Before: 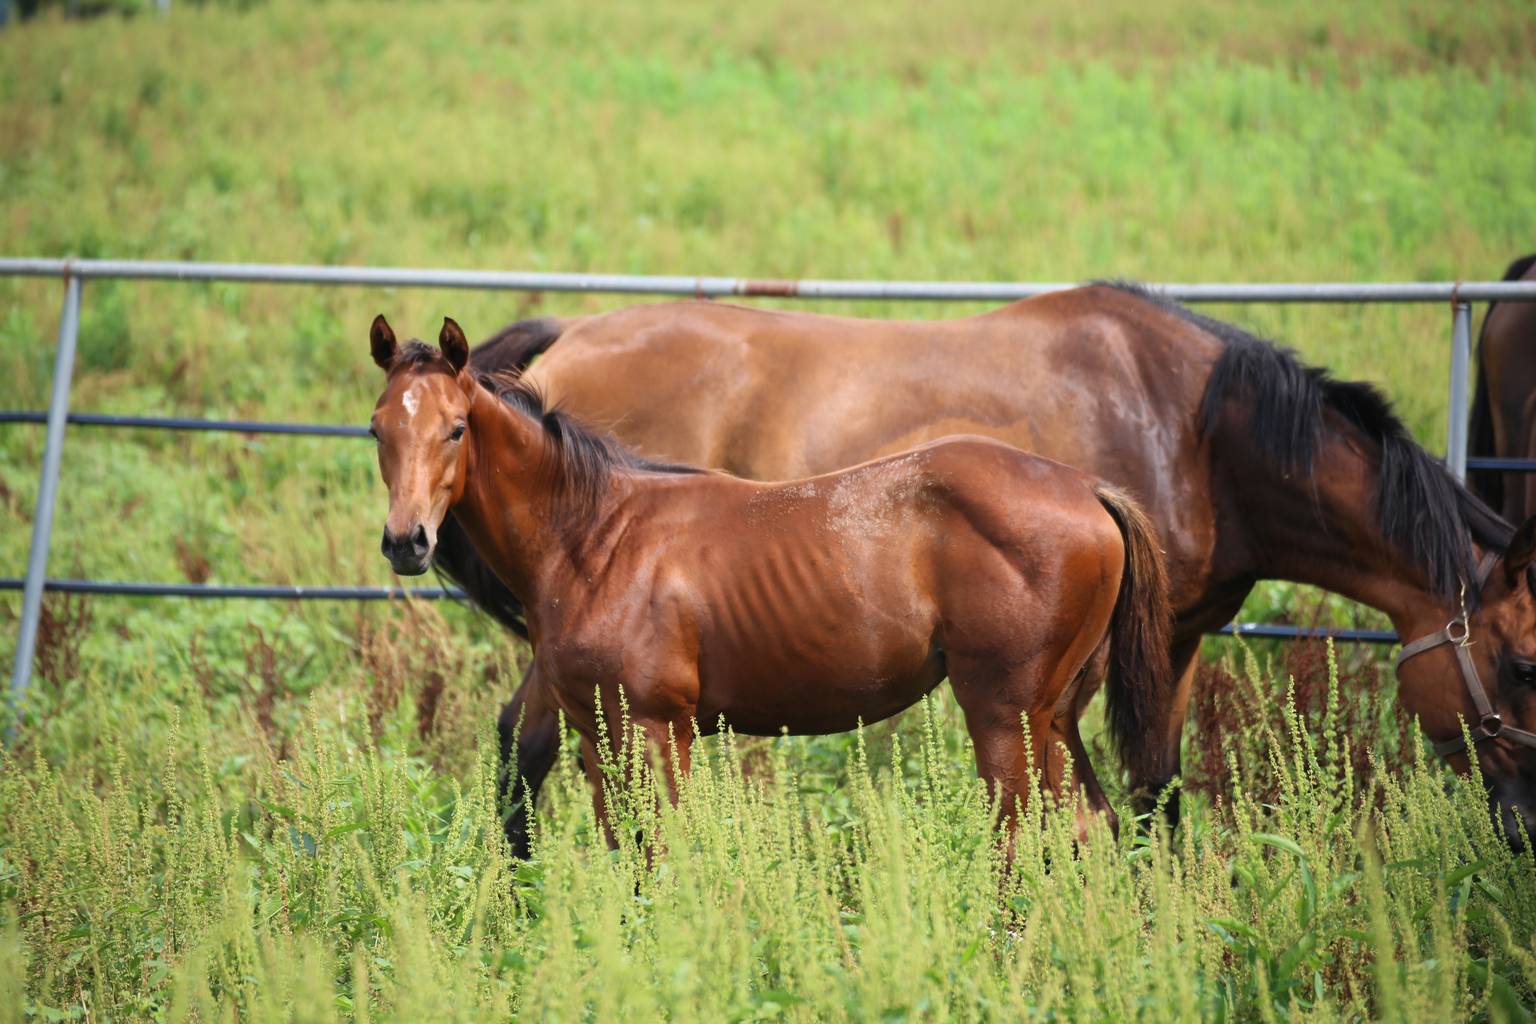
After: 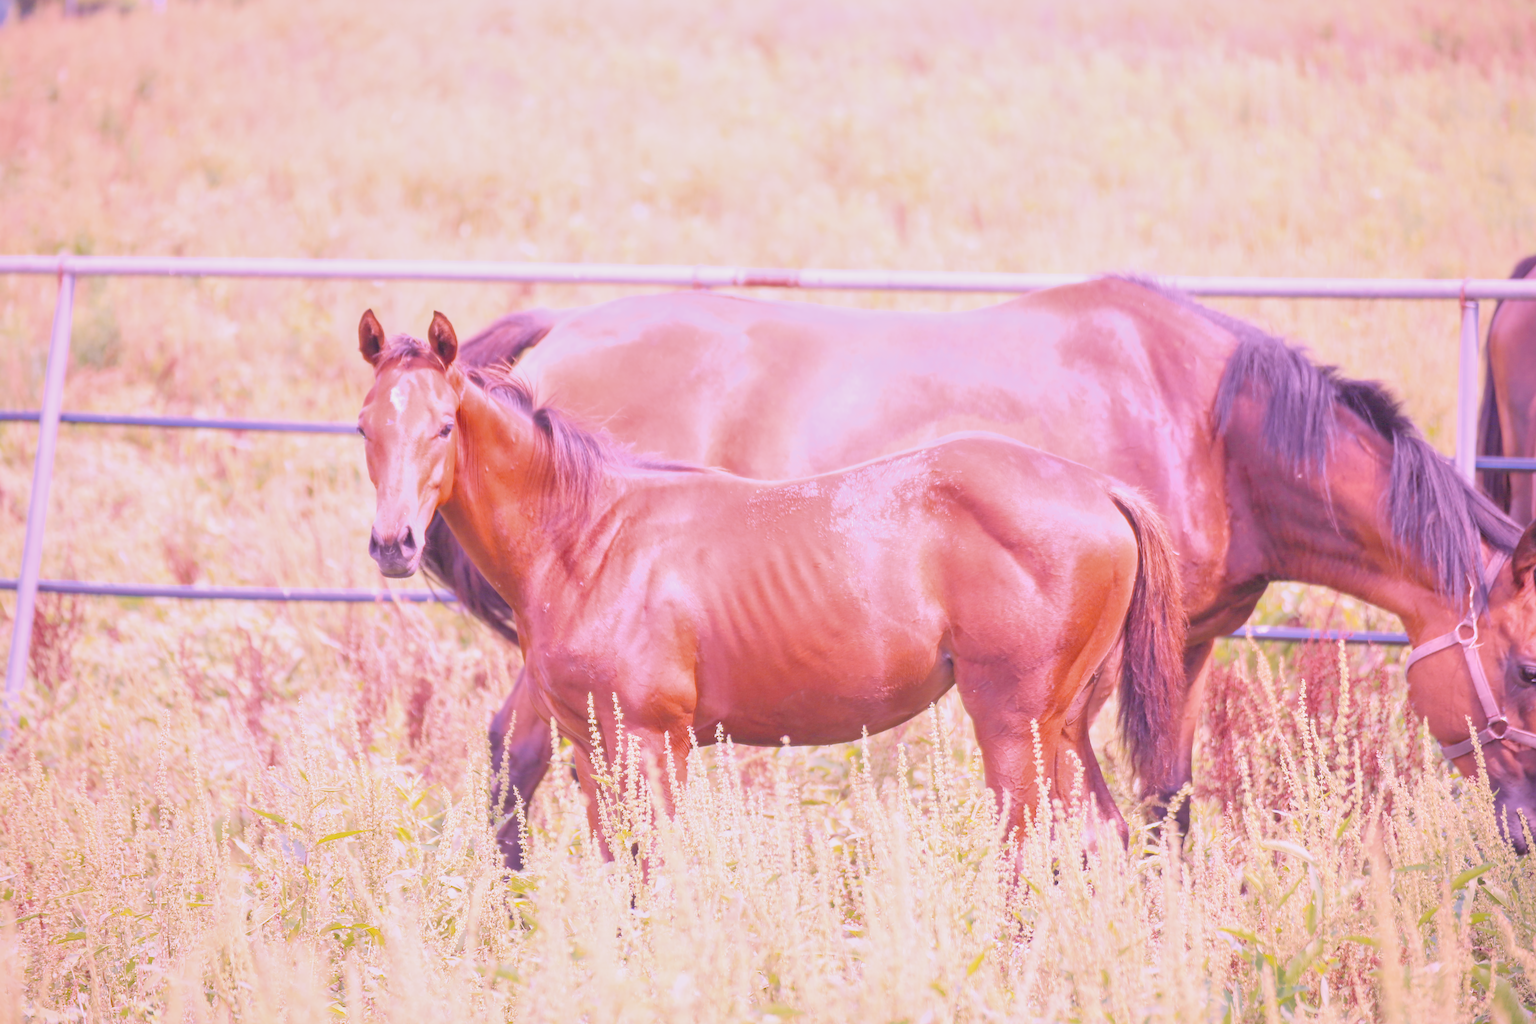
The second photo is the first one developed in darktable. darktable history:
filmic rgb "scene-referred default": black relative exposure -7.65 EV, white relative exposure 4.56 EV, hardness 3.61
raw chromatic aberrations: on, module defaults
color balance rgb: perceptual saturation grading › global saturation 25%, global vibrance 20%
highlight reconstruction: method reconstruct color, iterations 1, diameter of reconstruction 64 px
hot pixels: on, module defaults
lens correction: scale 1.01, crop 1, focal 85, aperture 2.8, distance 7.77, camera "Canon EOS RP", lens "Canon RF 85mm F2 MACRO IS STM"
tone equalizer "mask blending: all purposes": on, module defaults
exposure: black level correction 0.001, exposure 0.955 EV, compensate exposure bias true, compensate highlight preservation false
haze removal: compatibility mode true, adaptive false
tone curve: curves: ch0 [(0, 0) (0.915, 0.89) (1, 1)]
shadows and highlights: shadows 25, highlights -25
white balance: red 1.865, blue 1.754
denoise (profiled): preserve shadows 1.11, scattering 0.121, a [-1, 0, 0], b [0, 0, 0], y [[0.5 ×7] ×4, [0.507, 0.516, 0.526, 0.531, 0.526, 0.516, 0.507], [0.5 ×7]], compensate highlight preservation false
local contrast: detail 130%
